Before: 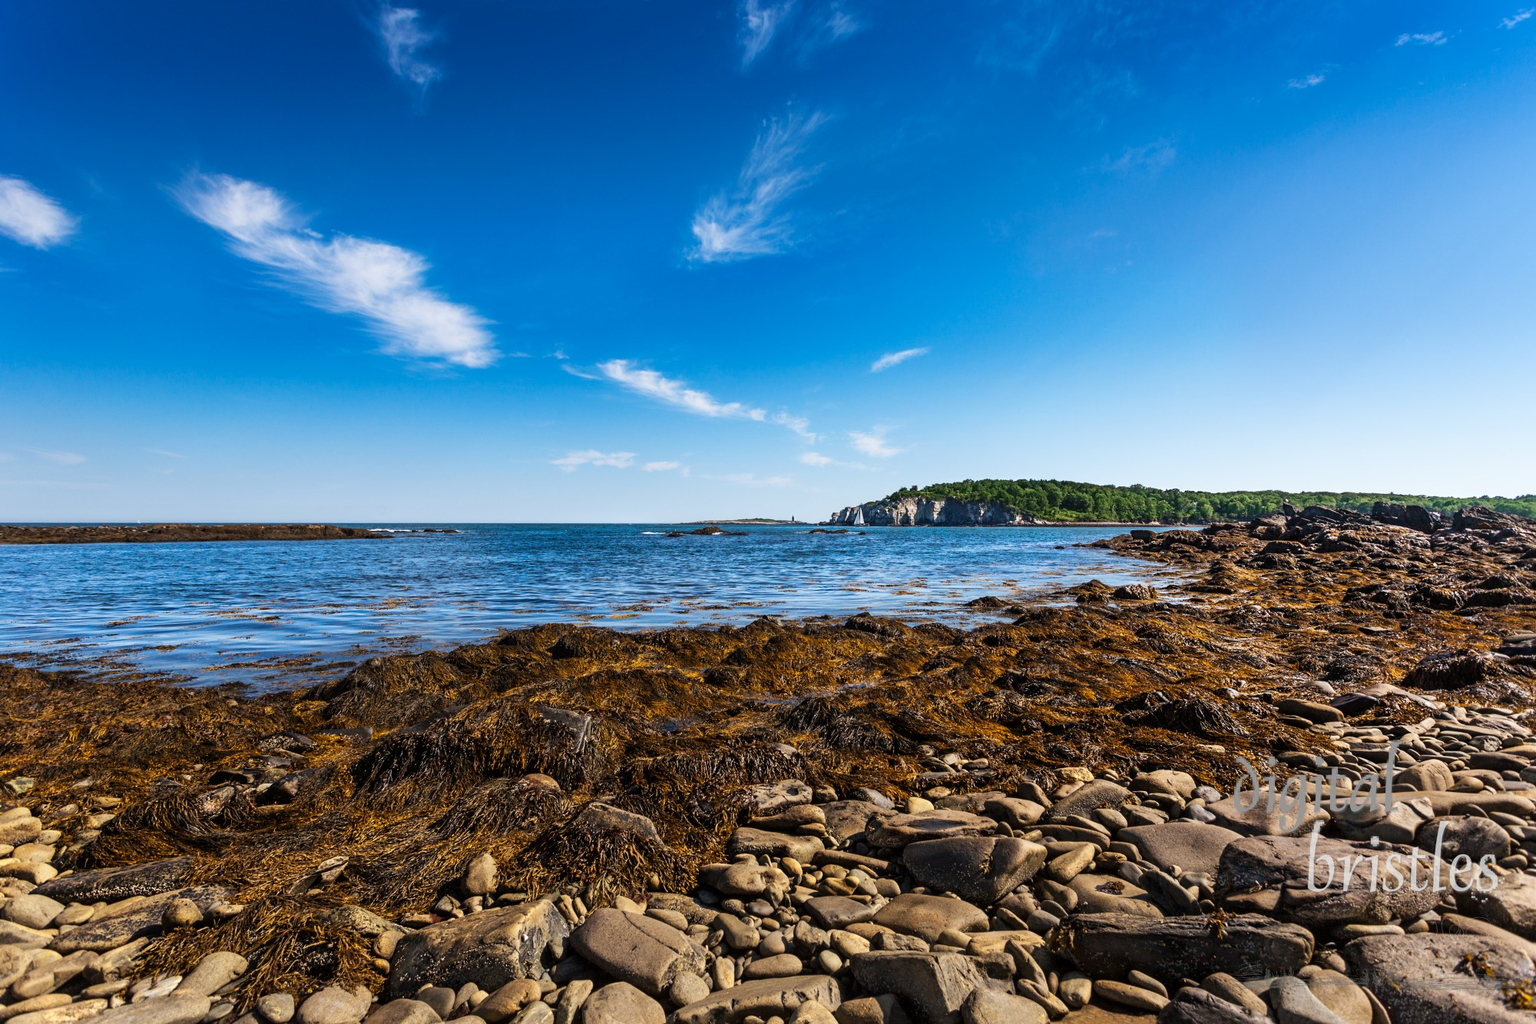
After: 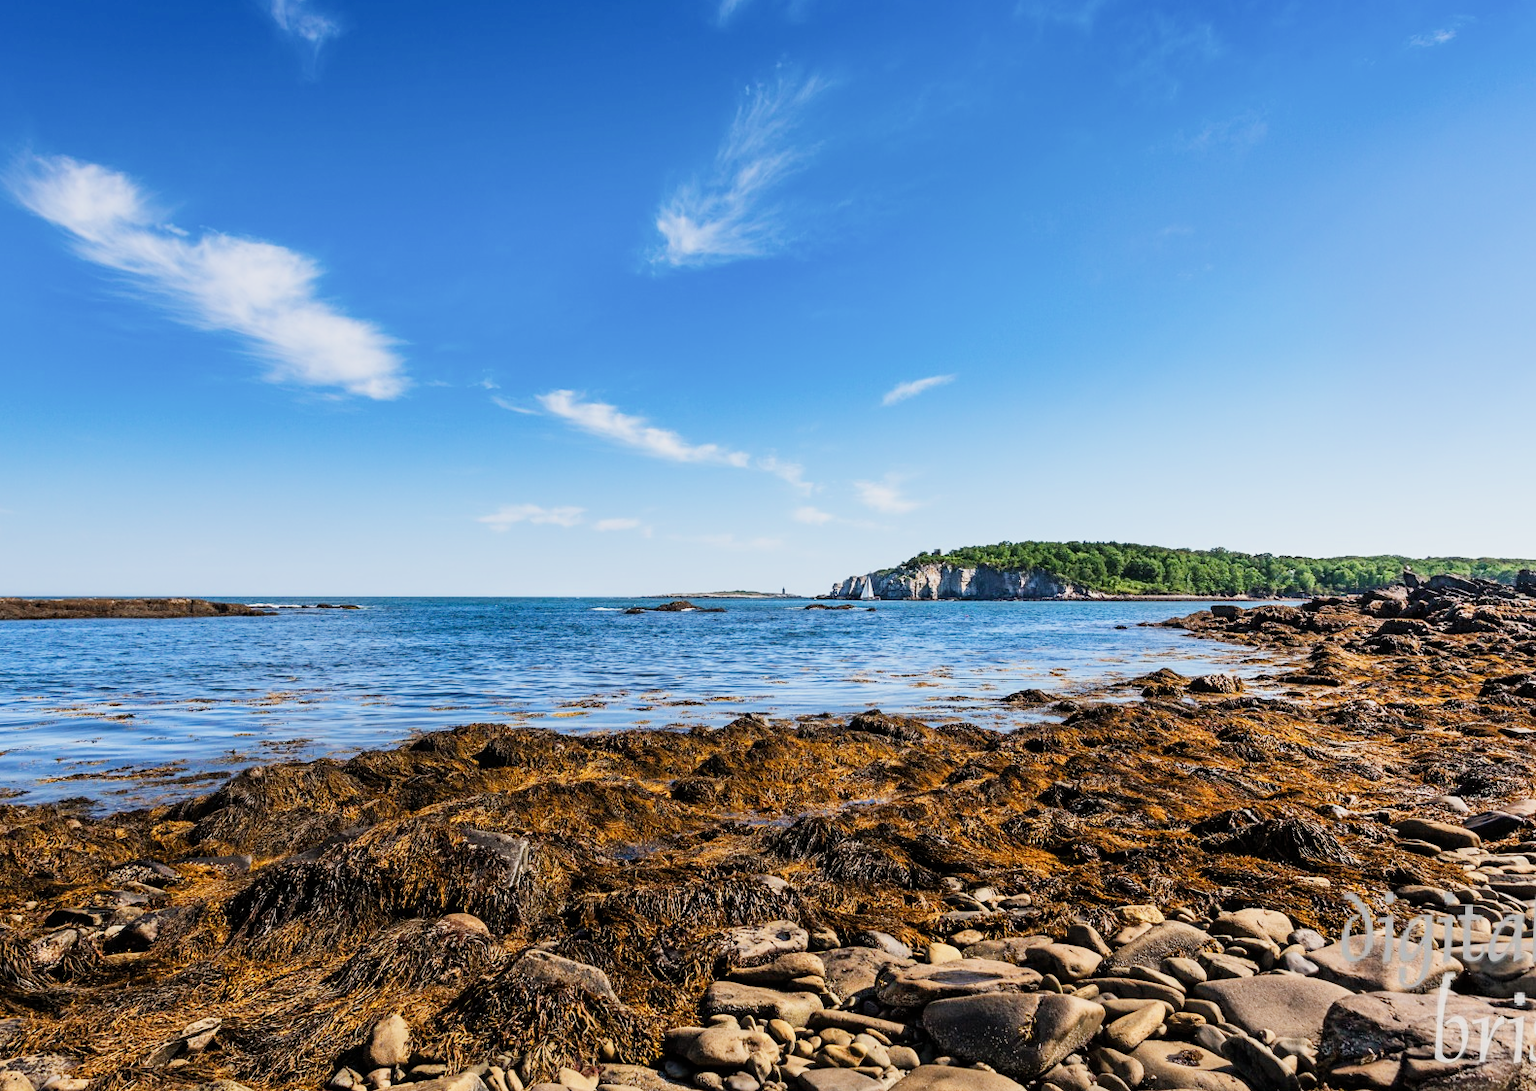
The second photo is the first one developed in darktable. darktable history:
exposure: black level correction 0, exposure 0.953 EV, compensate highlight preservation false
crop: left 11.325%, top 5.092%, right 9.602%, bottom 10.617%
filmic rgb: black relative exposure -8.33 EV, white relative exposure 4.66 EV, hardness 3.83
